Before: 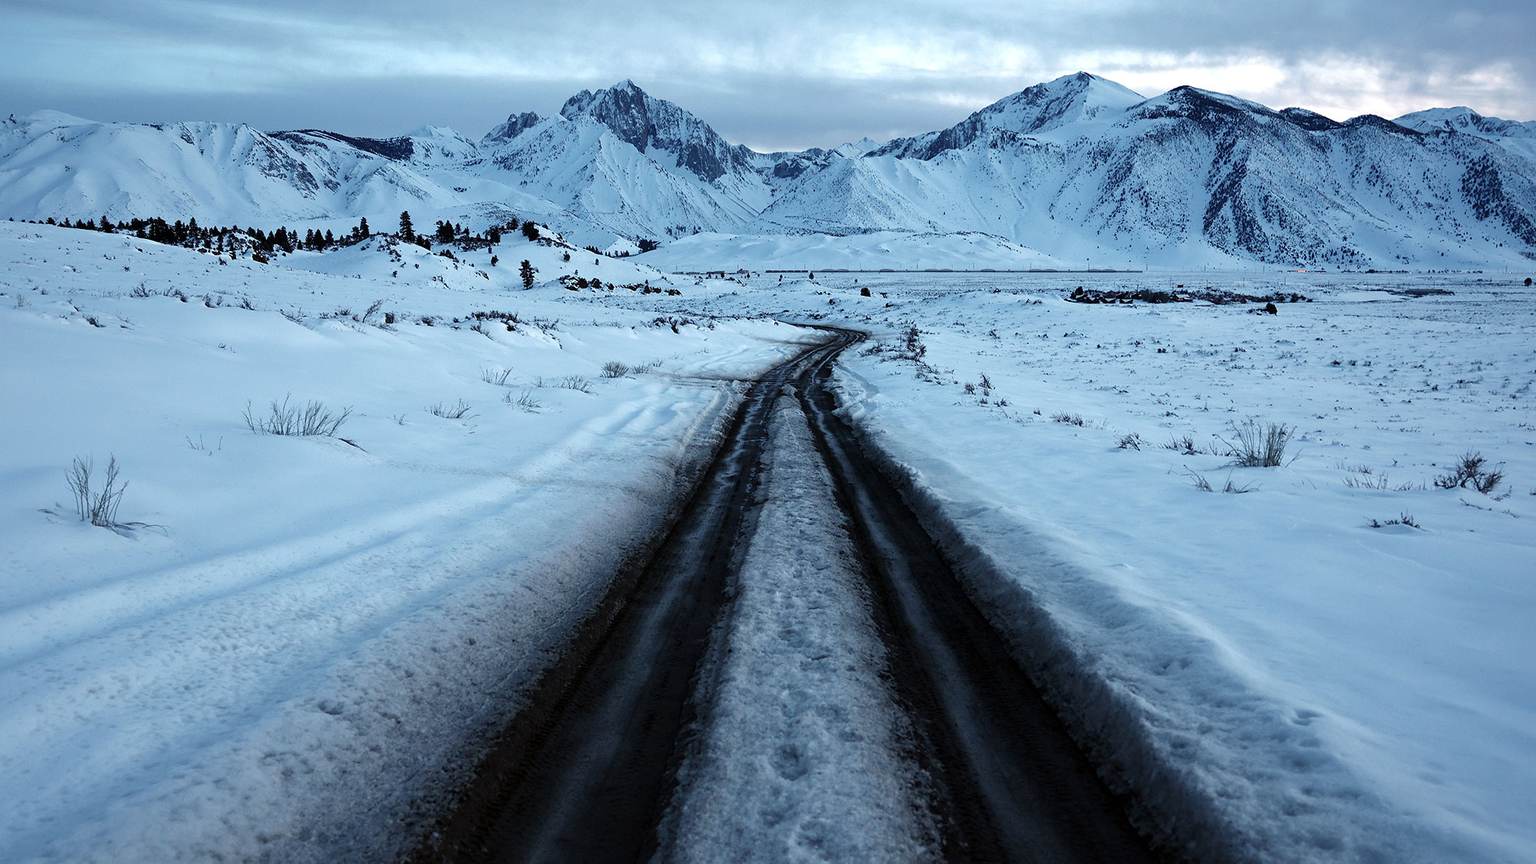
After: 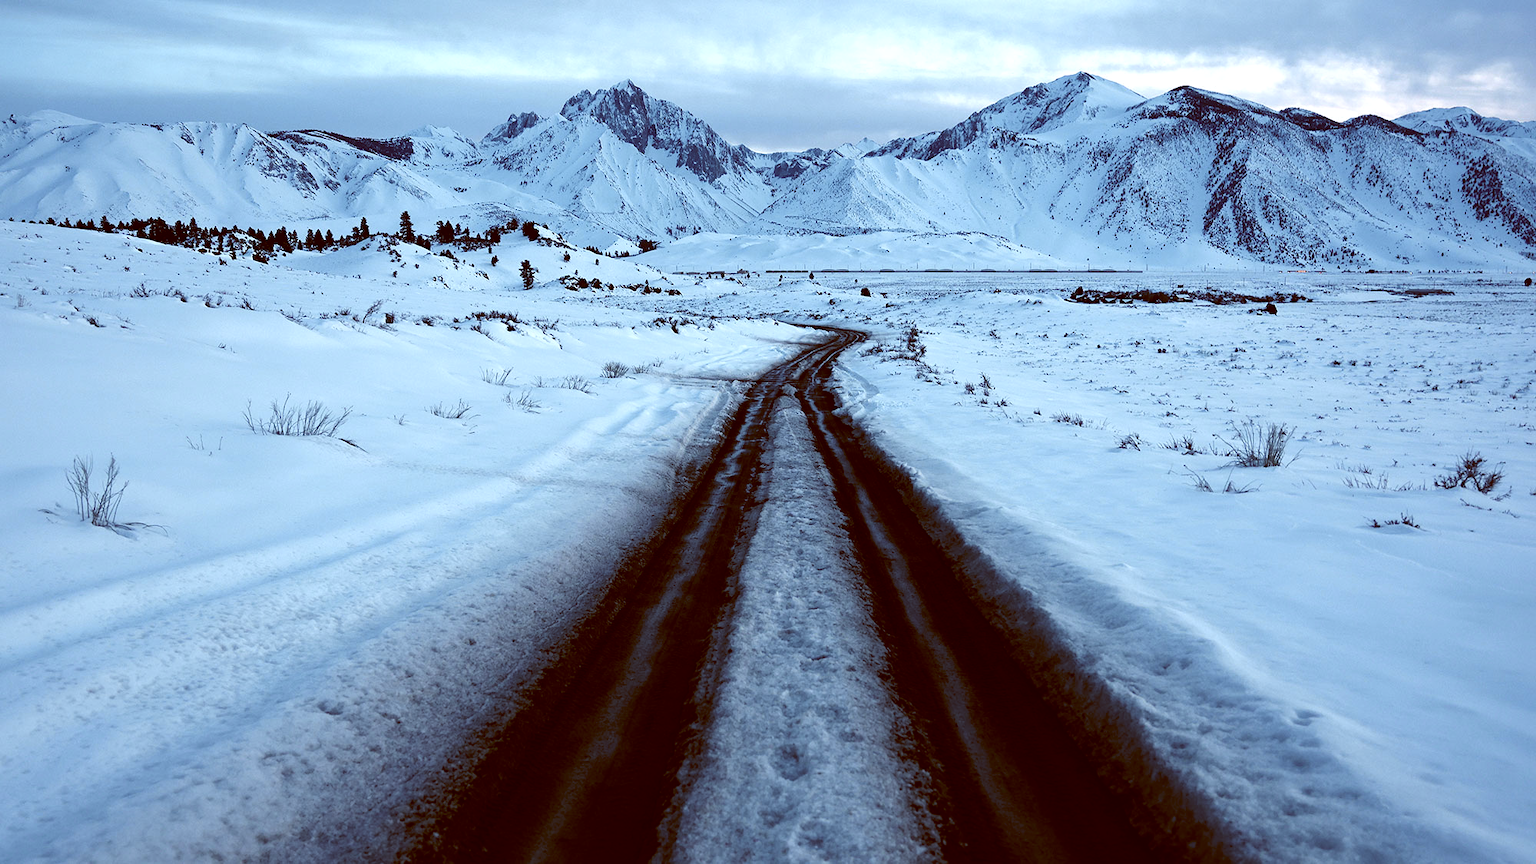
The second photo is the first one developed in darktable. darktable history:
color balance: lift [1, 1.015, 1.004, 0.985], gamma [1, 0.958, 0.971, 1.042], gain [1, 0.956, 0.977, 1.044]
color zones: curves: ch0 [(0, 0.5) (0.125, 0.4) (0.25, 0.5) (0.375, 0.4) (0.5, 0.4) (0.625, 0.6) (0.75, 0.6) (0.875, 0.5)]; ch1 [(0, 0.4) (0.125, 0.5) (0.25, 0.4) (0.375, 0.4) (0.5, 0.4) (0.625, 0.4) (0.75, 0.5) (0.875, 0.4)]; ch2 [(0, 0.6) (0.125, 0.5) (0.25, 0.5) (0.375, 0.6) (0.5, 0.6) (0.625, 0.5) (0.75, 0.5) (0.875, 0.5)]
